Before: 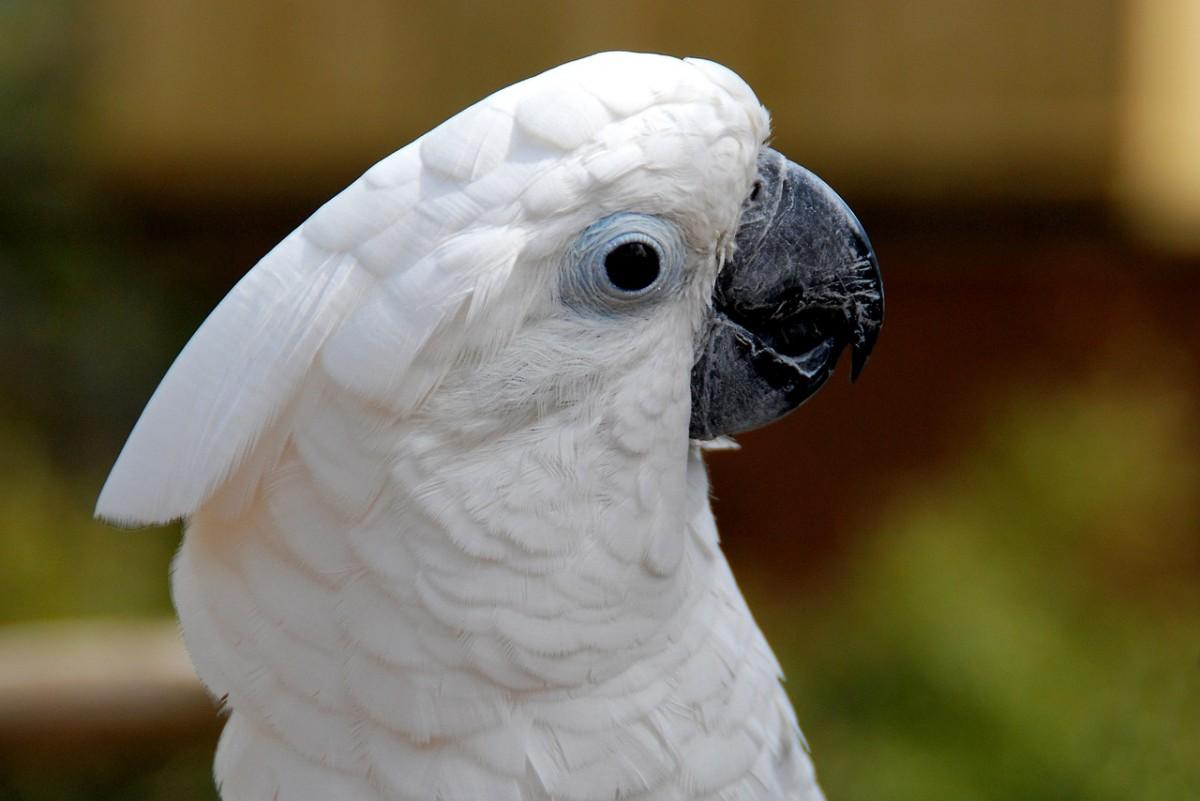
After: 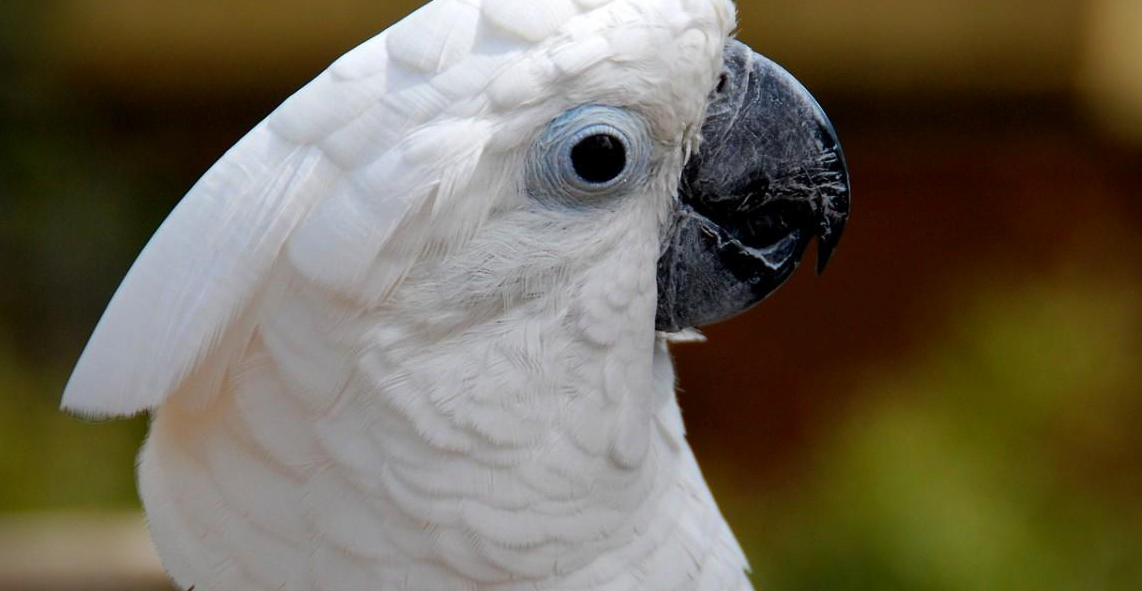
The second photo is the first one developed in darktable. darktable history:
contrast brightness saturation: contrast 0.037, saturation 0.067
crop and rotate: left 2.84%, top 13.58%, right 1.982%, bottom 12.586%
vignetting: brightness -0.641, saturation -0.01
